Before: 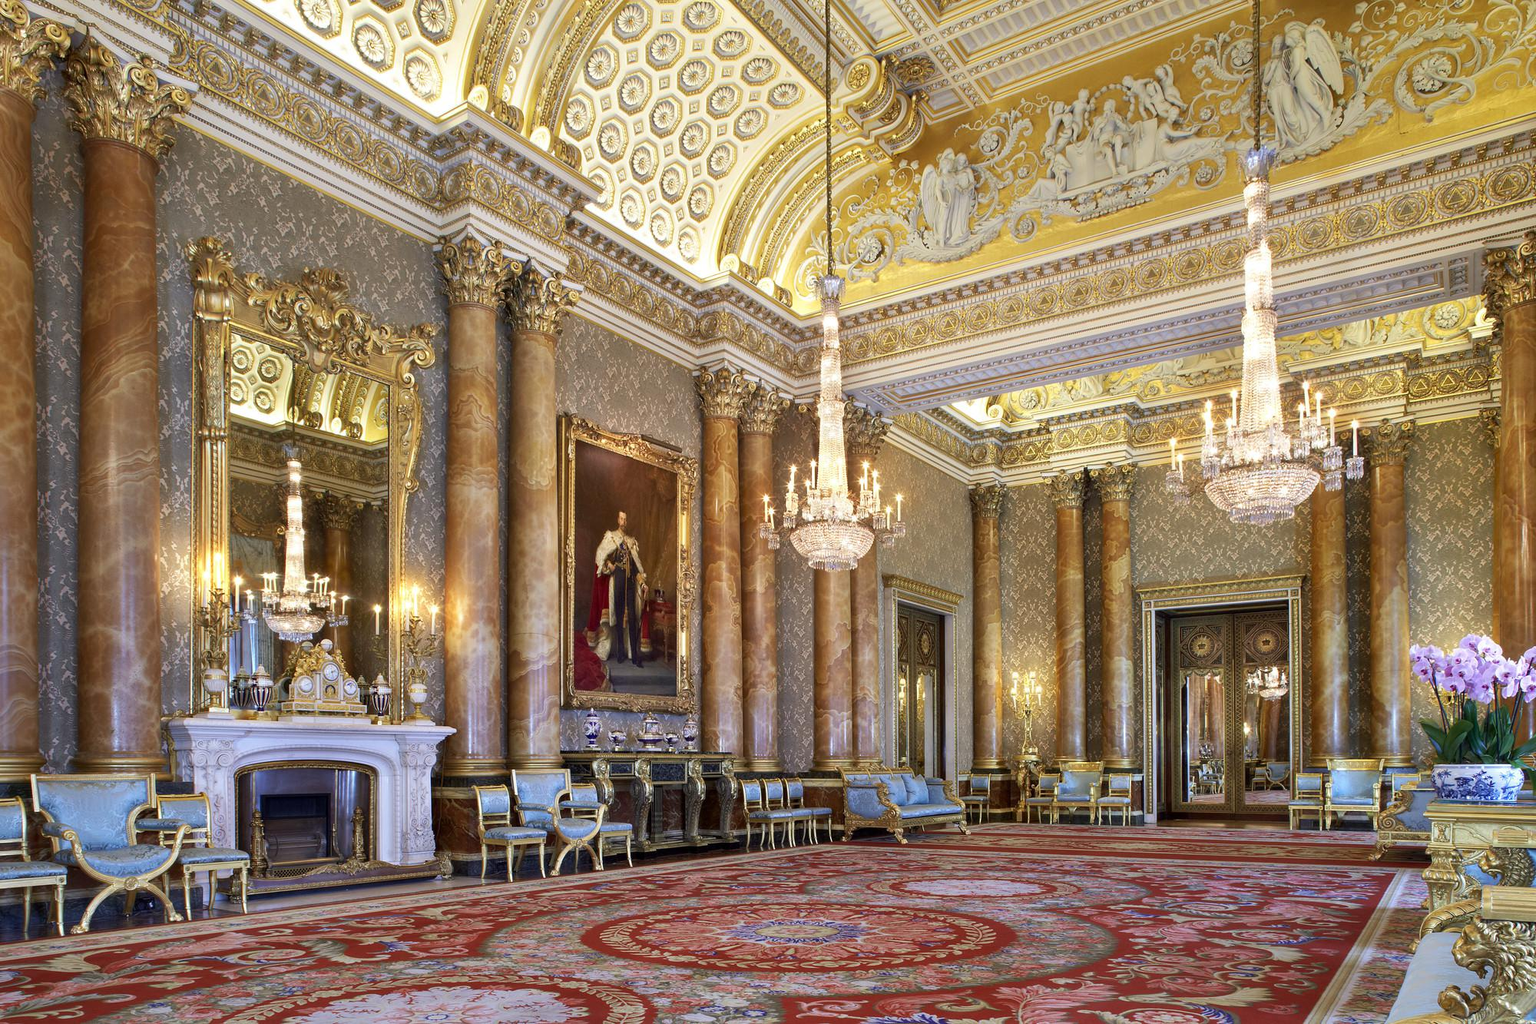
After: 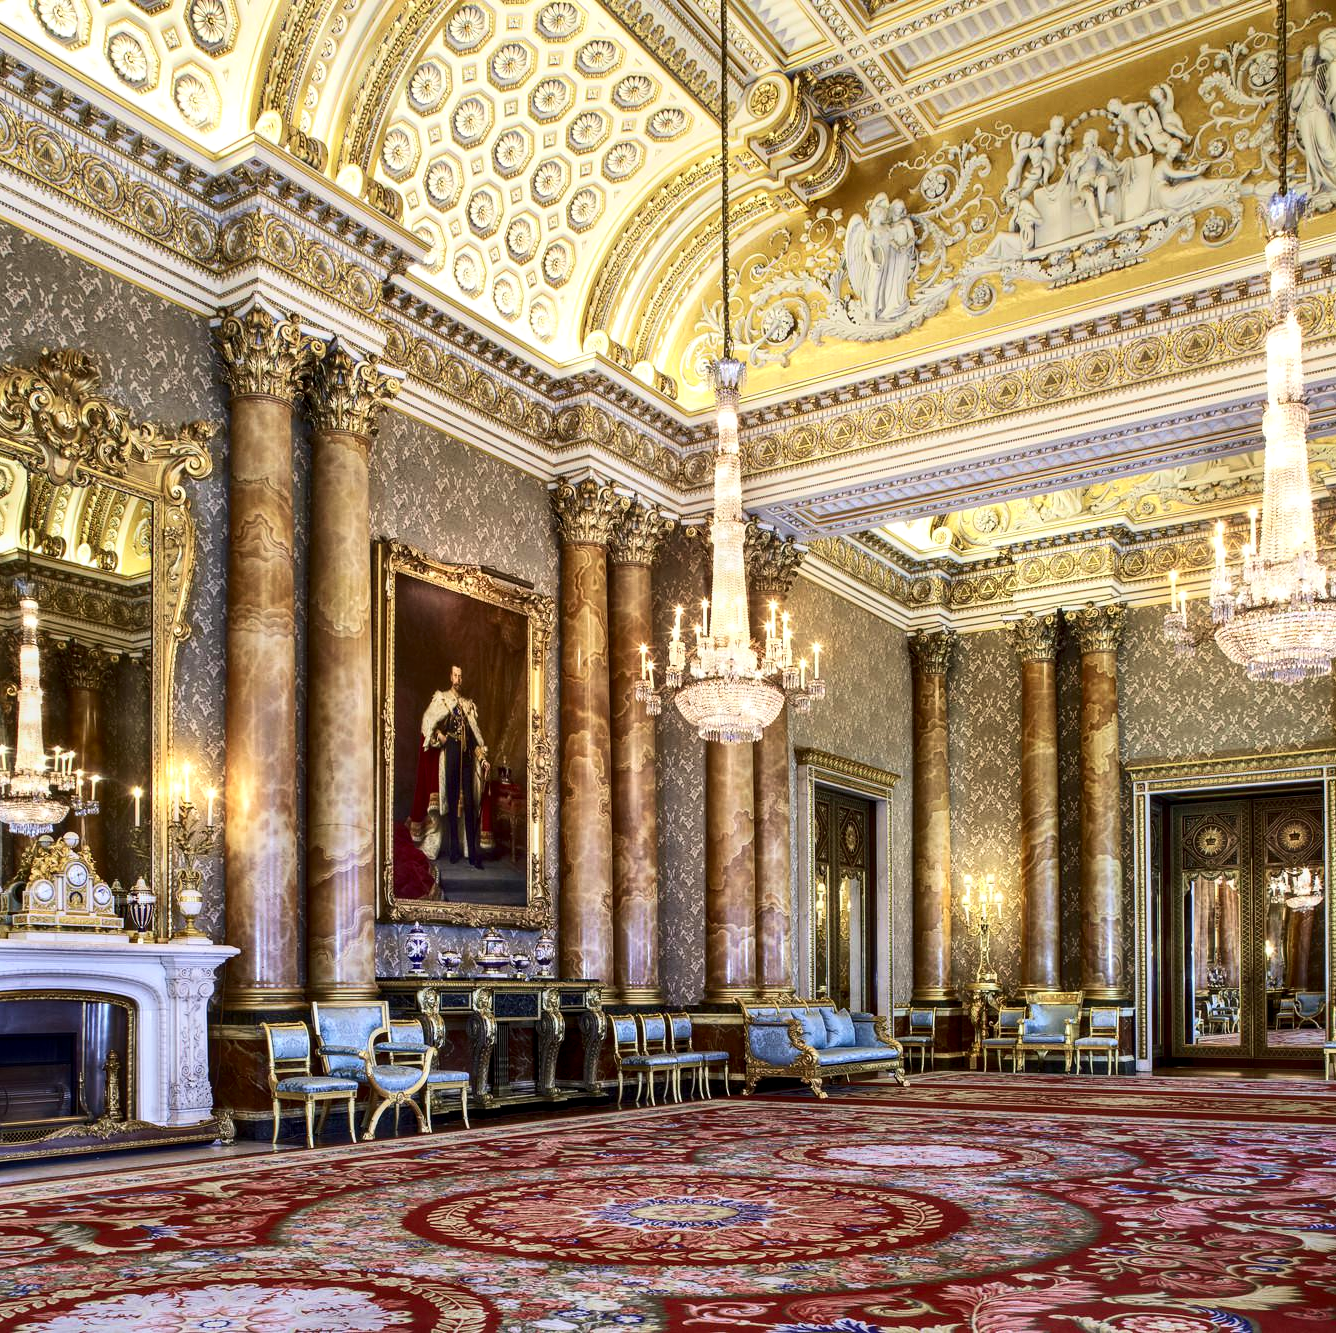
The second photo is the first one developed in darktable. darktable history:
velvia: strength 15%
vibrance: vibrance 0%
crop and rotate: left 17.732%, right 15.423%
contrast brightness saturation: contrast 0.28
local contrast: on, module defaults
